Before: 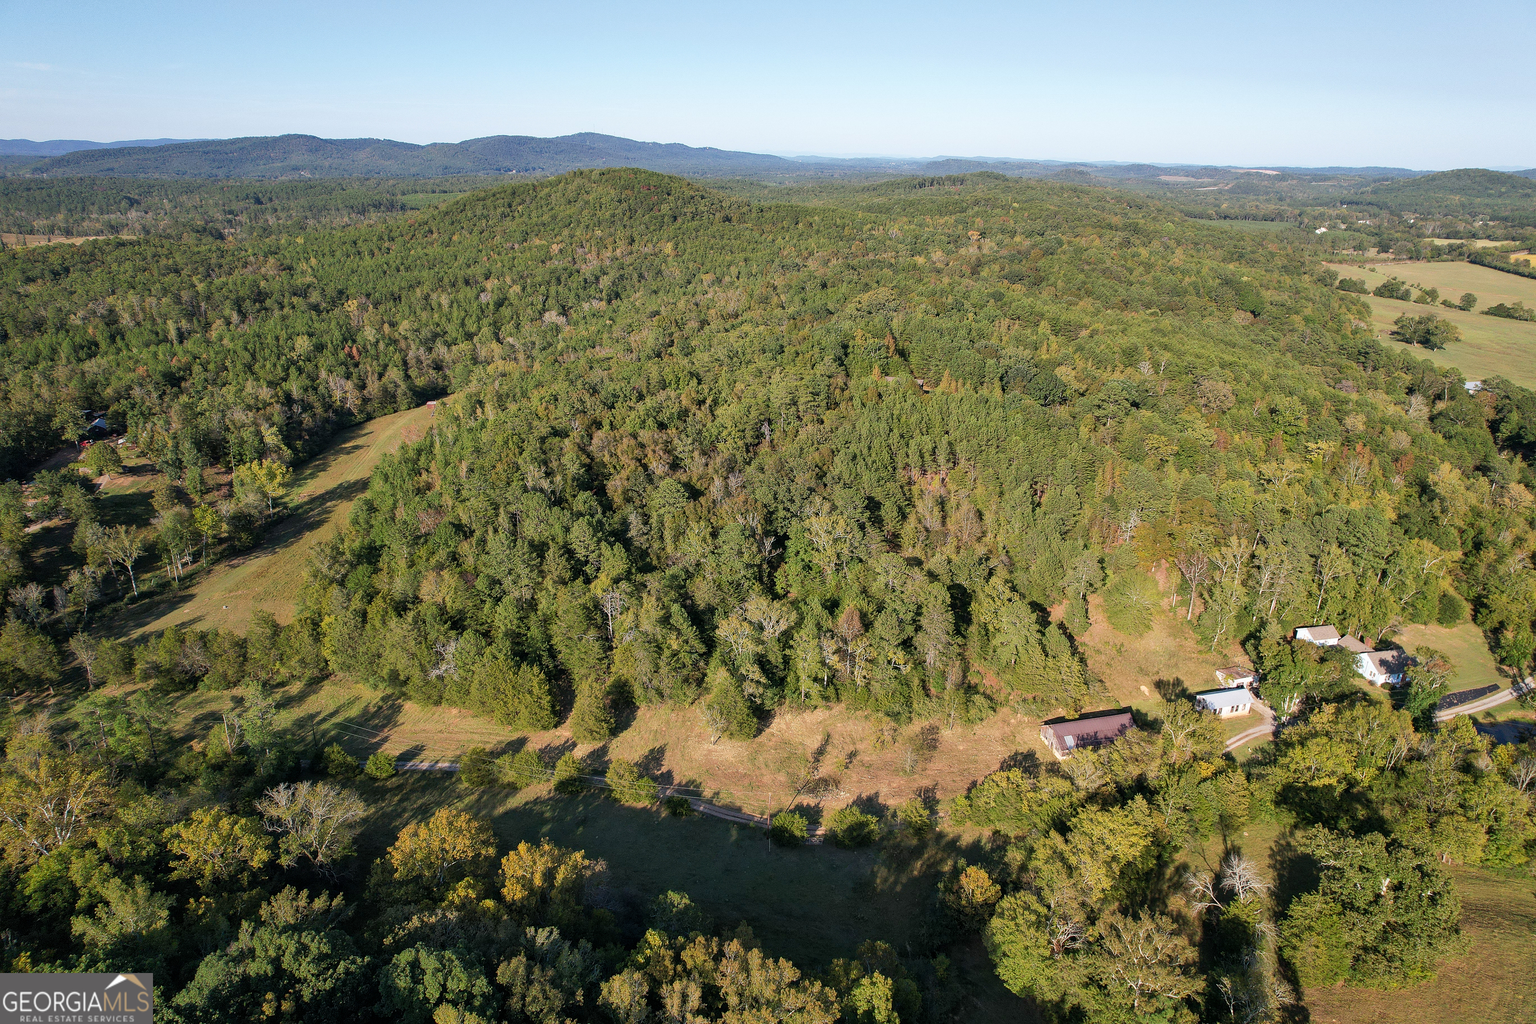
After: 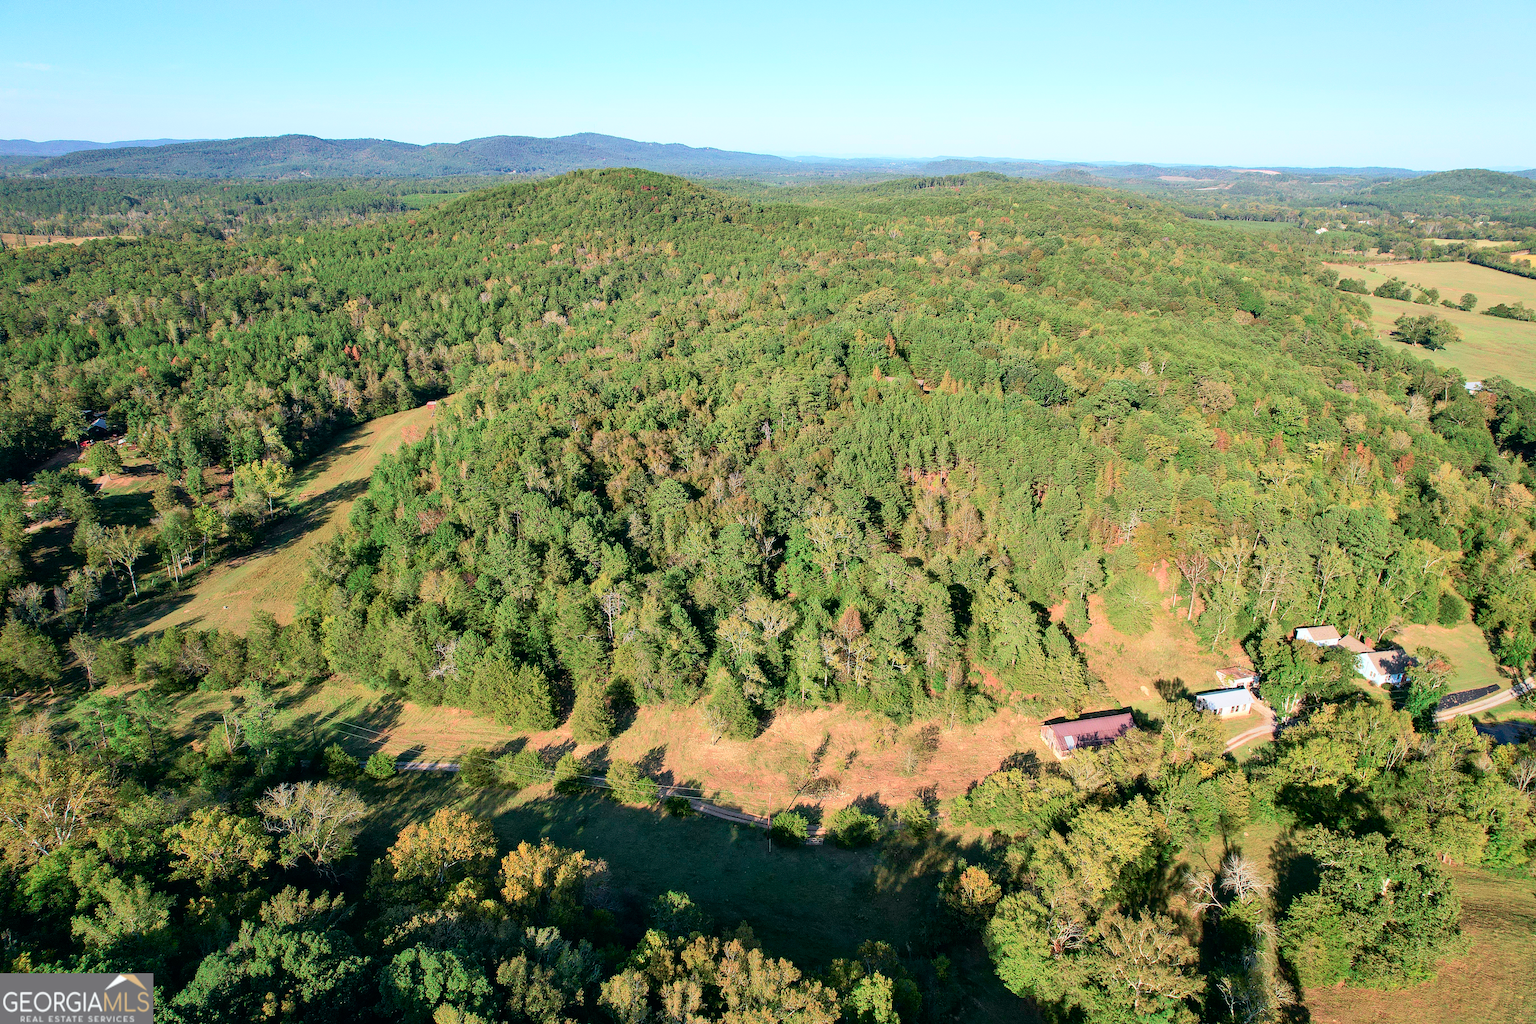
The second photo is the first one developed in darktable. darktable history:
tone curve: curves: ch0 [(0, 0) (0.051, 0.027) (0.096, 0.071) (0.219, 0.248) (0.428, 0.52) (0.596, 0.713) (0.727, 0.823) (0.859, 0.924) (1, 1)]; ch1 [(0, 0) (0.1, 0.038) (0.318, 0.221) (0.413, 0.325) (0.454, 0.41) (0.493, 0.478) (0.503, 0.501) (0.516, 0.515) (0.548, 0.575) (0.561, 0.596) (0.594, 0.647) (0.666, 0.701) (1, 1)]; ch2 [(0, 0) (0.453, 0.44) (0.479, 0.476) (0.504, 0.5) (0.52, 0.526) (0.557, 0.585) (0.583, 0.608) (0.824, 0.815) (1, 1)], color space Lab, independent channels, preserve colors none
